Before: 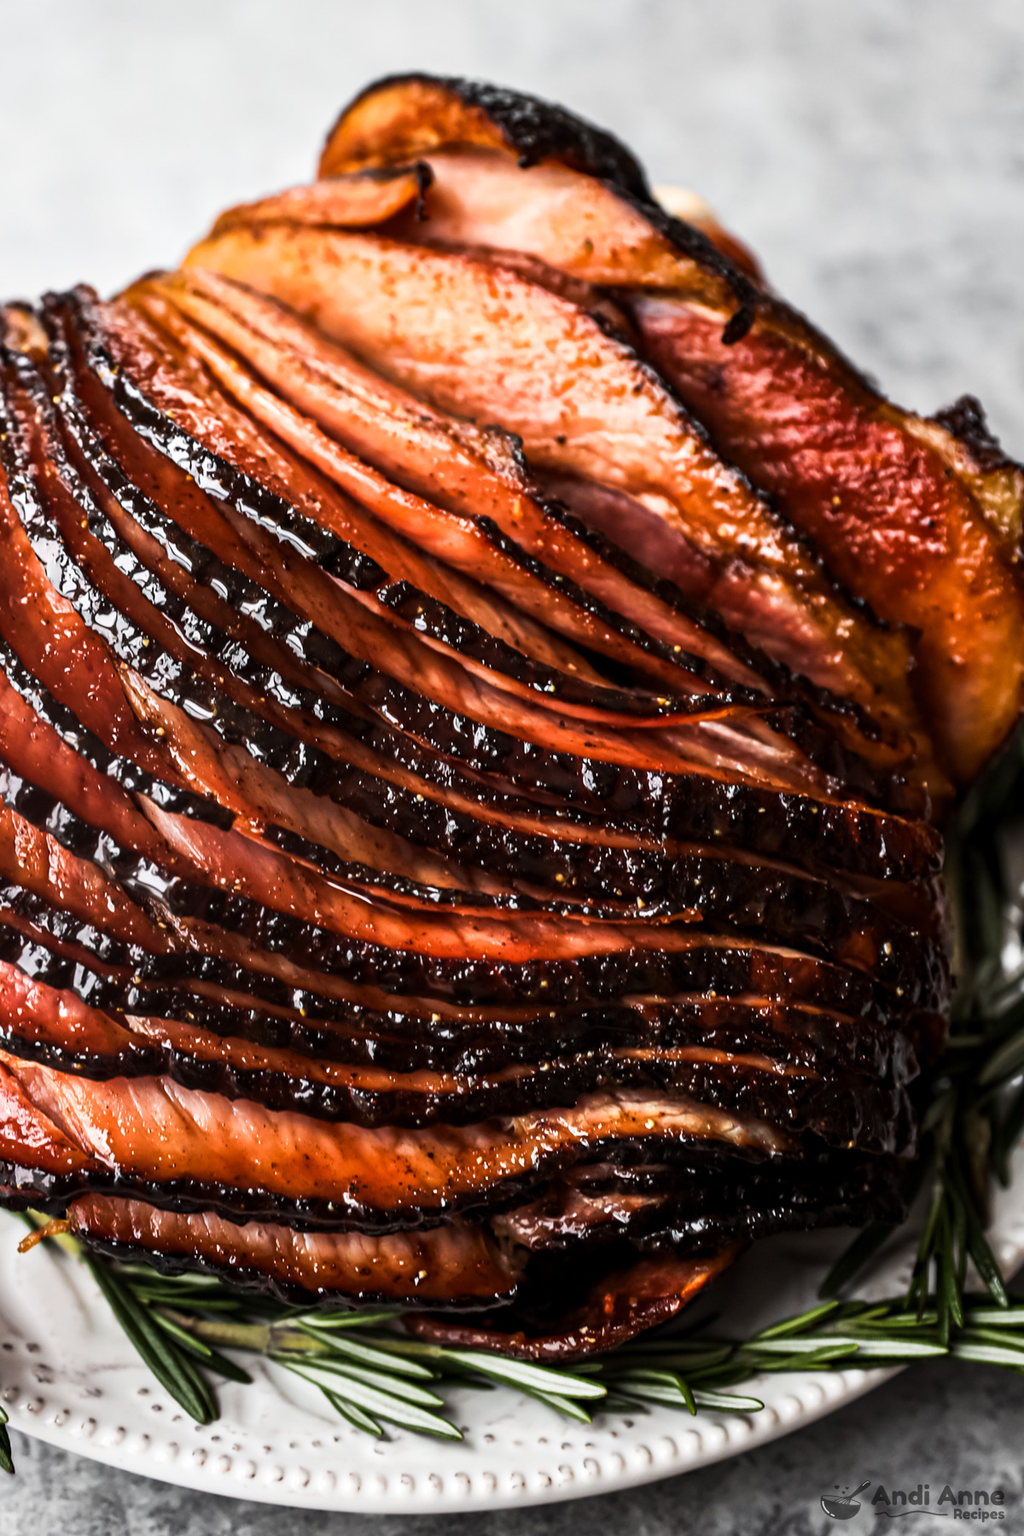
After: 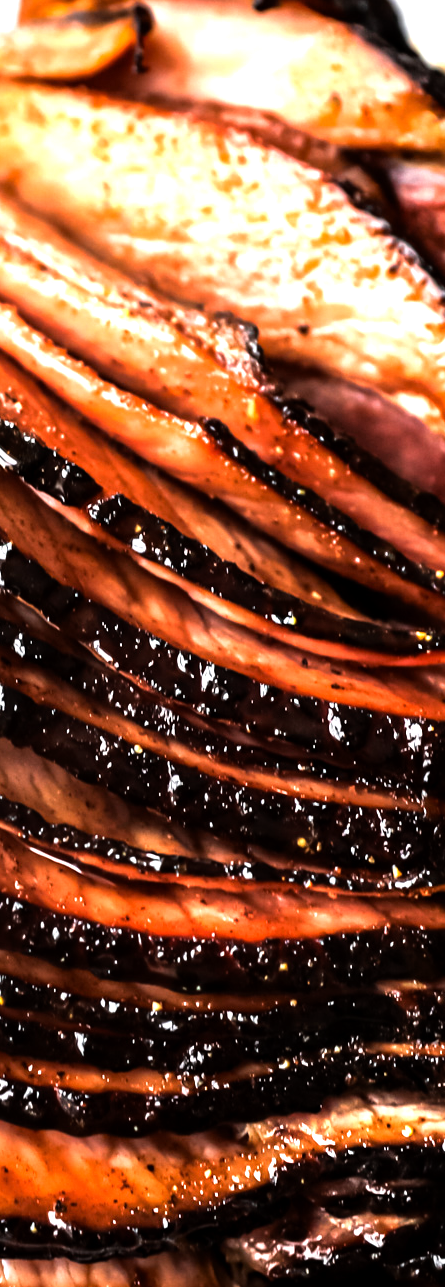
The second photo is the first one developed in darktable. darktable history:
tone equalizer: -8 EV -1.11 EV, -7 EV -1 EV, -6 EV -0.834 EV, -5 EV -0.601 EV, -3 EV 0.569 EV, -2 EV 0.89 EV, -1 EV 0.99 EV, +0 EV 1.08 EV
crop and rotate: left 29.532%, top 10.367%, right 33.373%, bottom 18.09%
